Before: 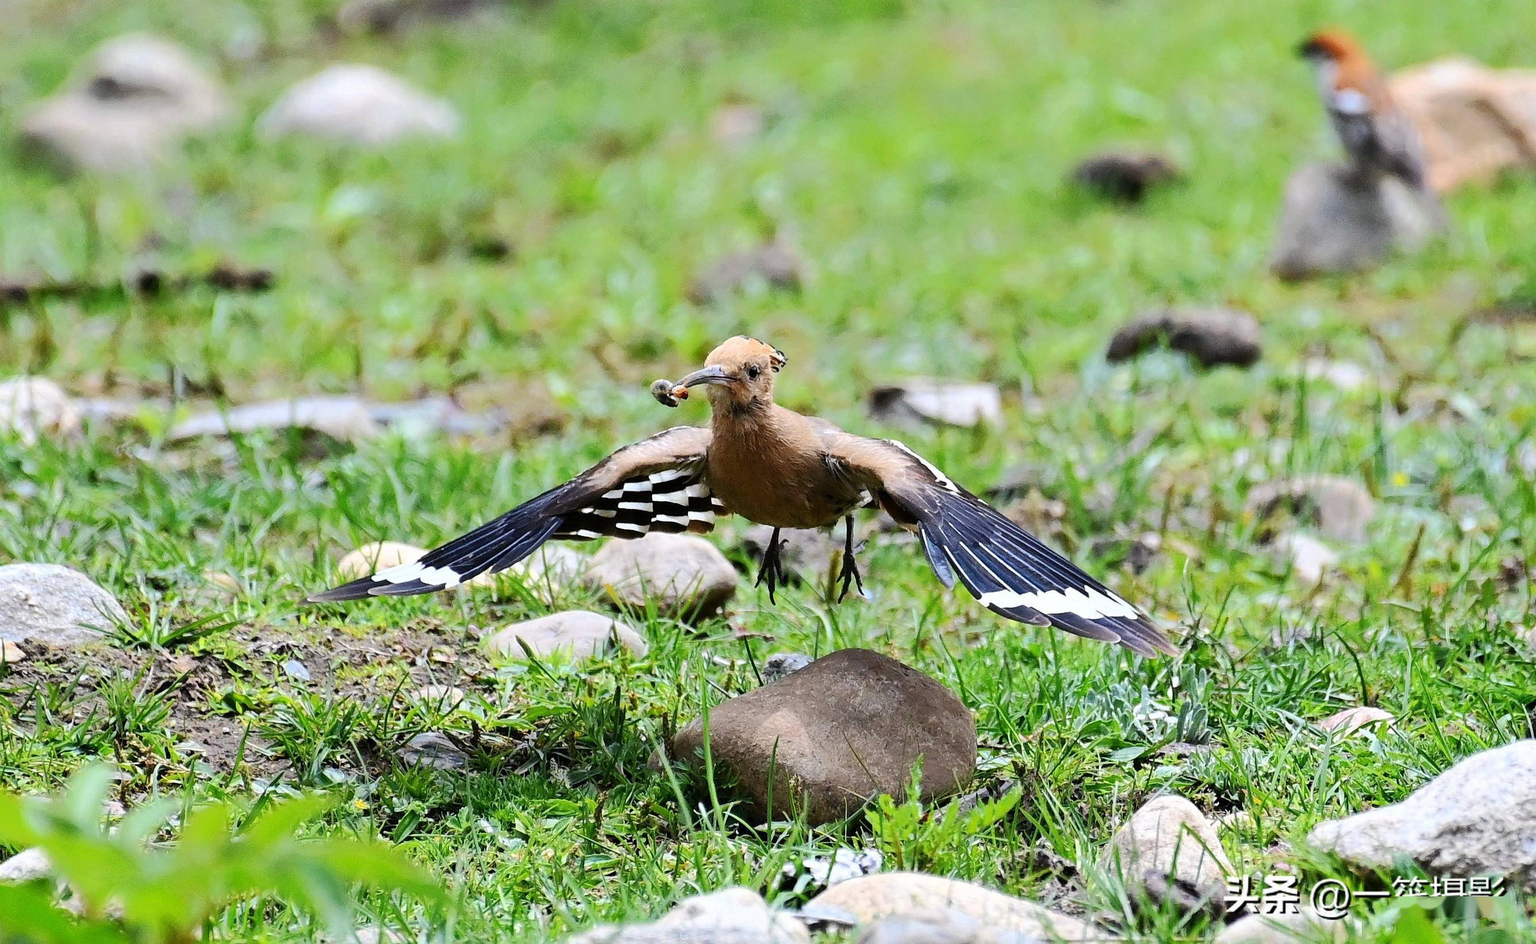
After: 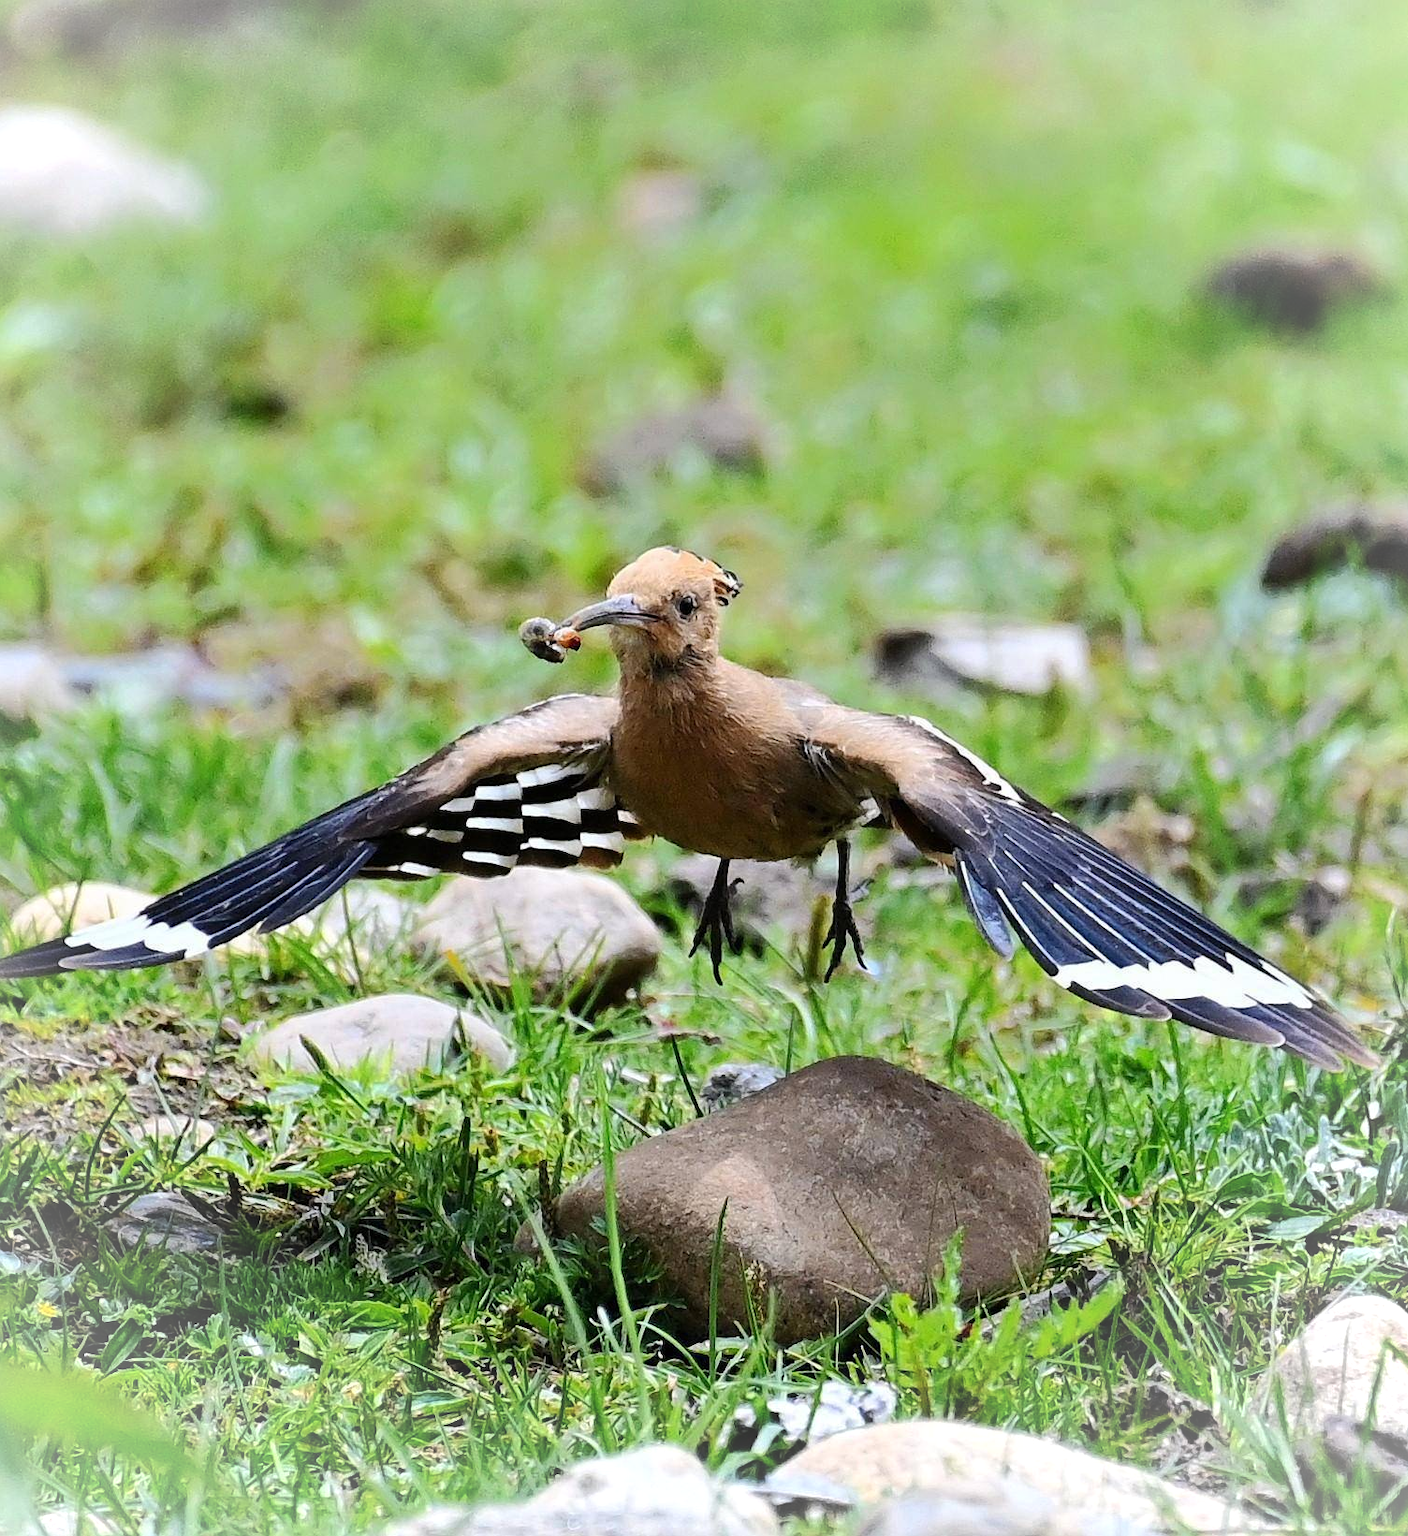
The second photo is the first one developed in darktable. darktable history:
vignetting: fall-off radius 61.18%, brightness 0.288, saturation -0.002
crop: left 21.595%, right 22.055%, bottom 0.013%
